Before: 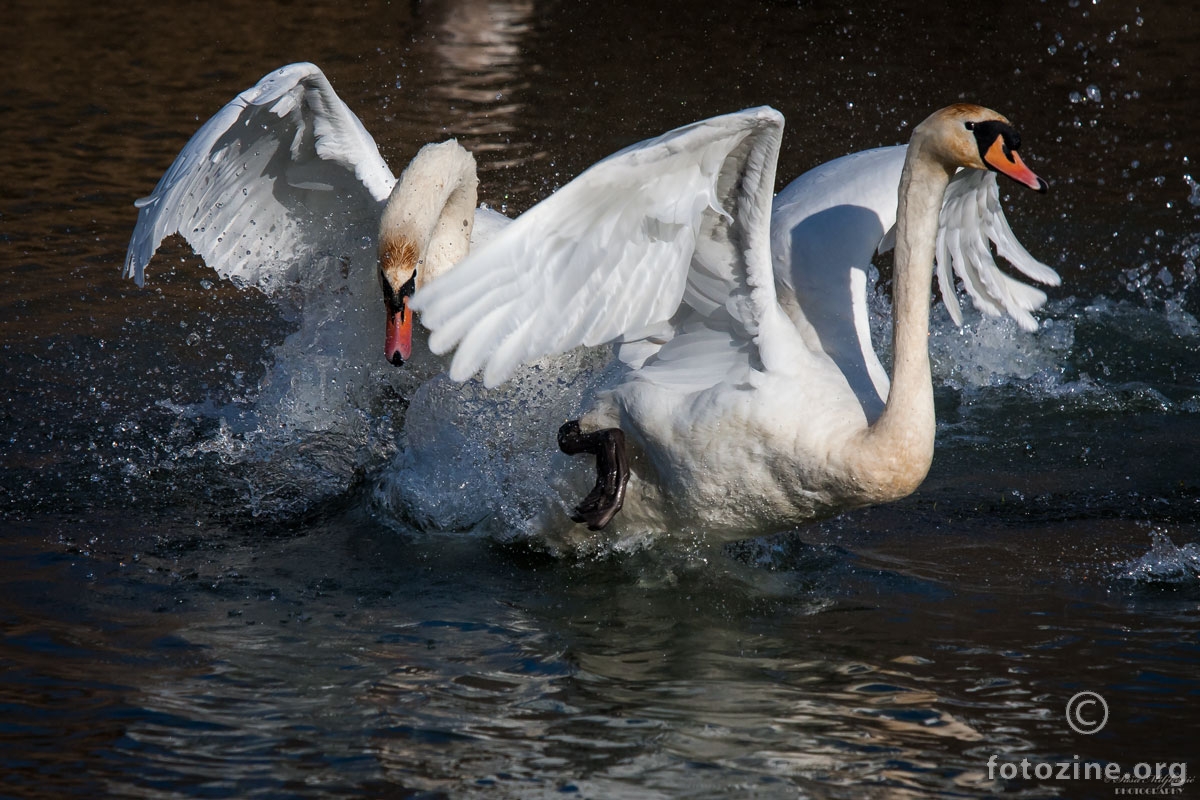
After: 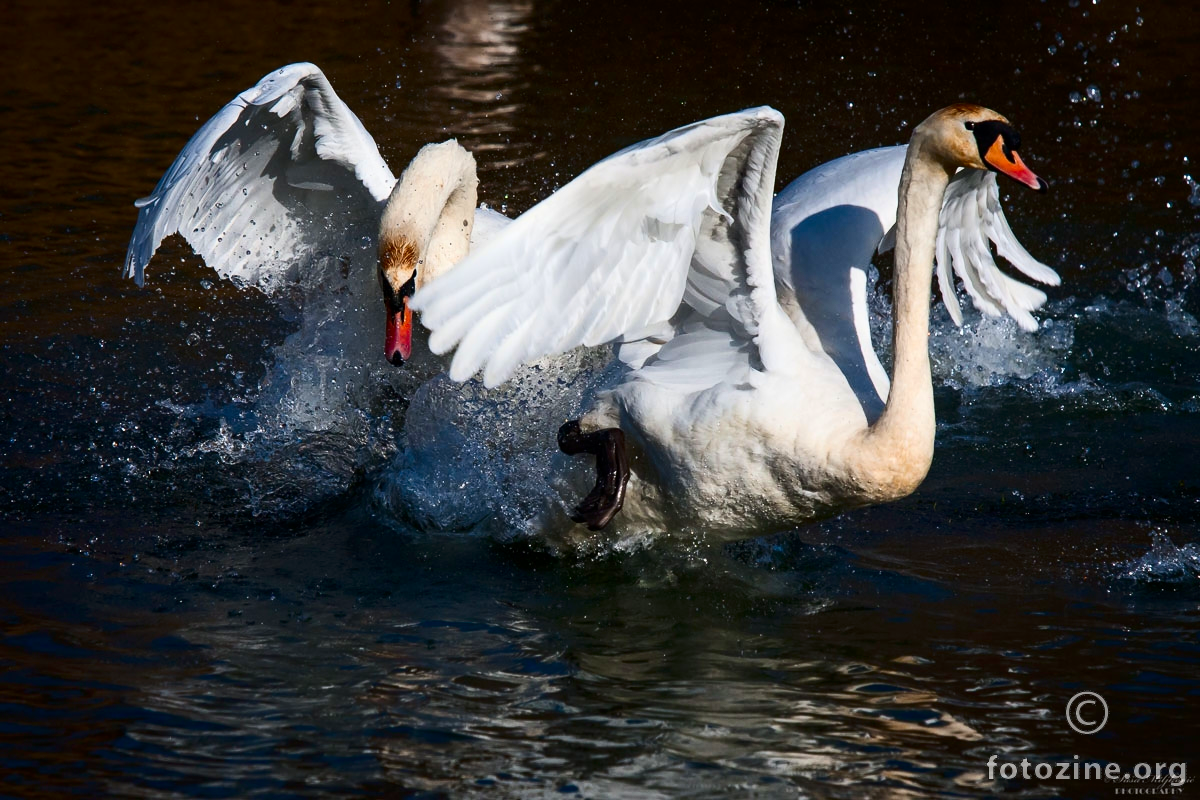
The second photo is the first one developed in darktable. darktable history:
contrast brightness saturation: contrast 0.28
color correction: saturation 1.34
